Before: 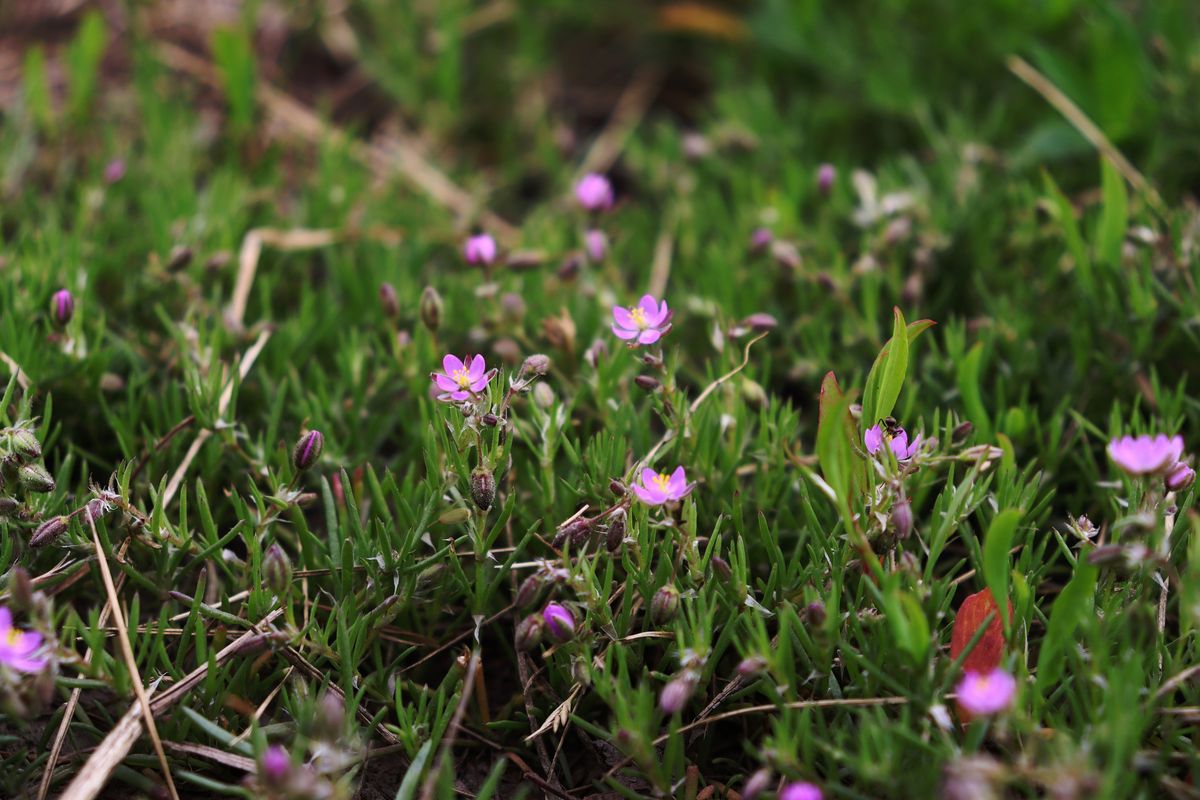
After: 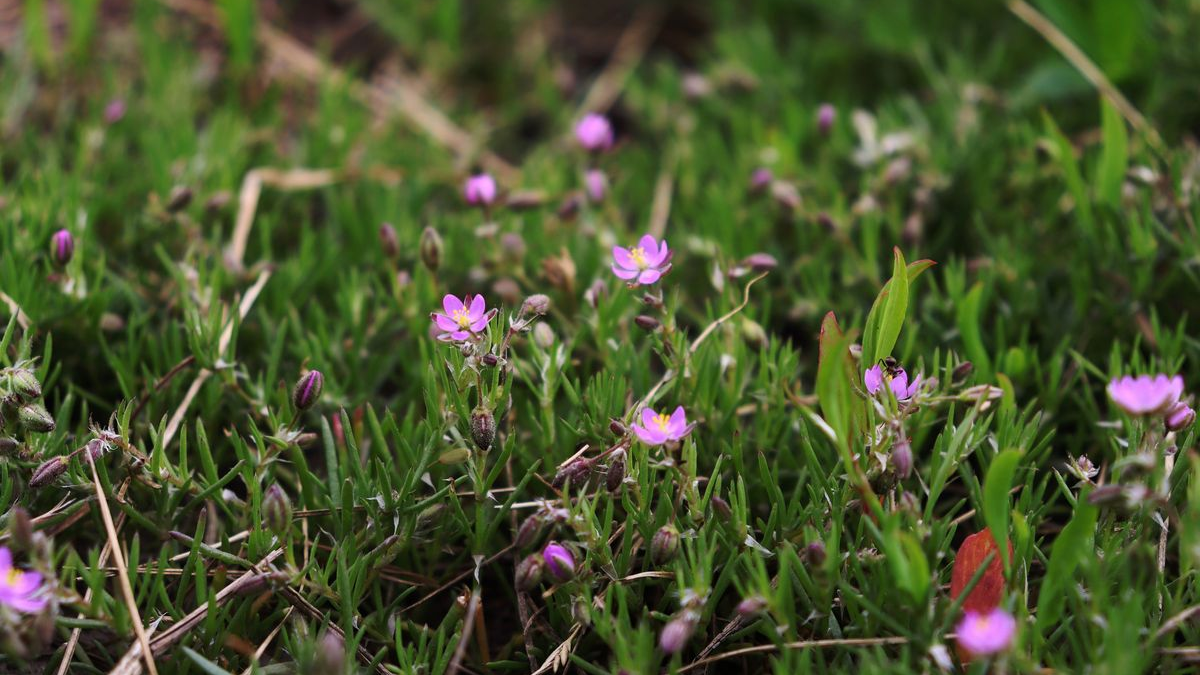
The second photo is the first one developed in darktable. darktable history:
crop: top 7.566%, bottom 8.013%
